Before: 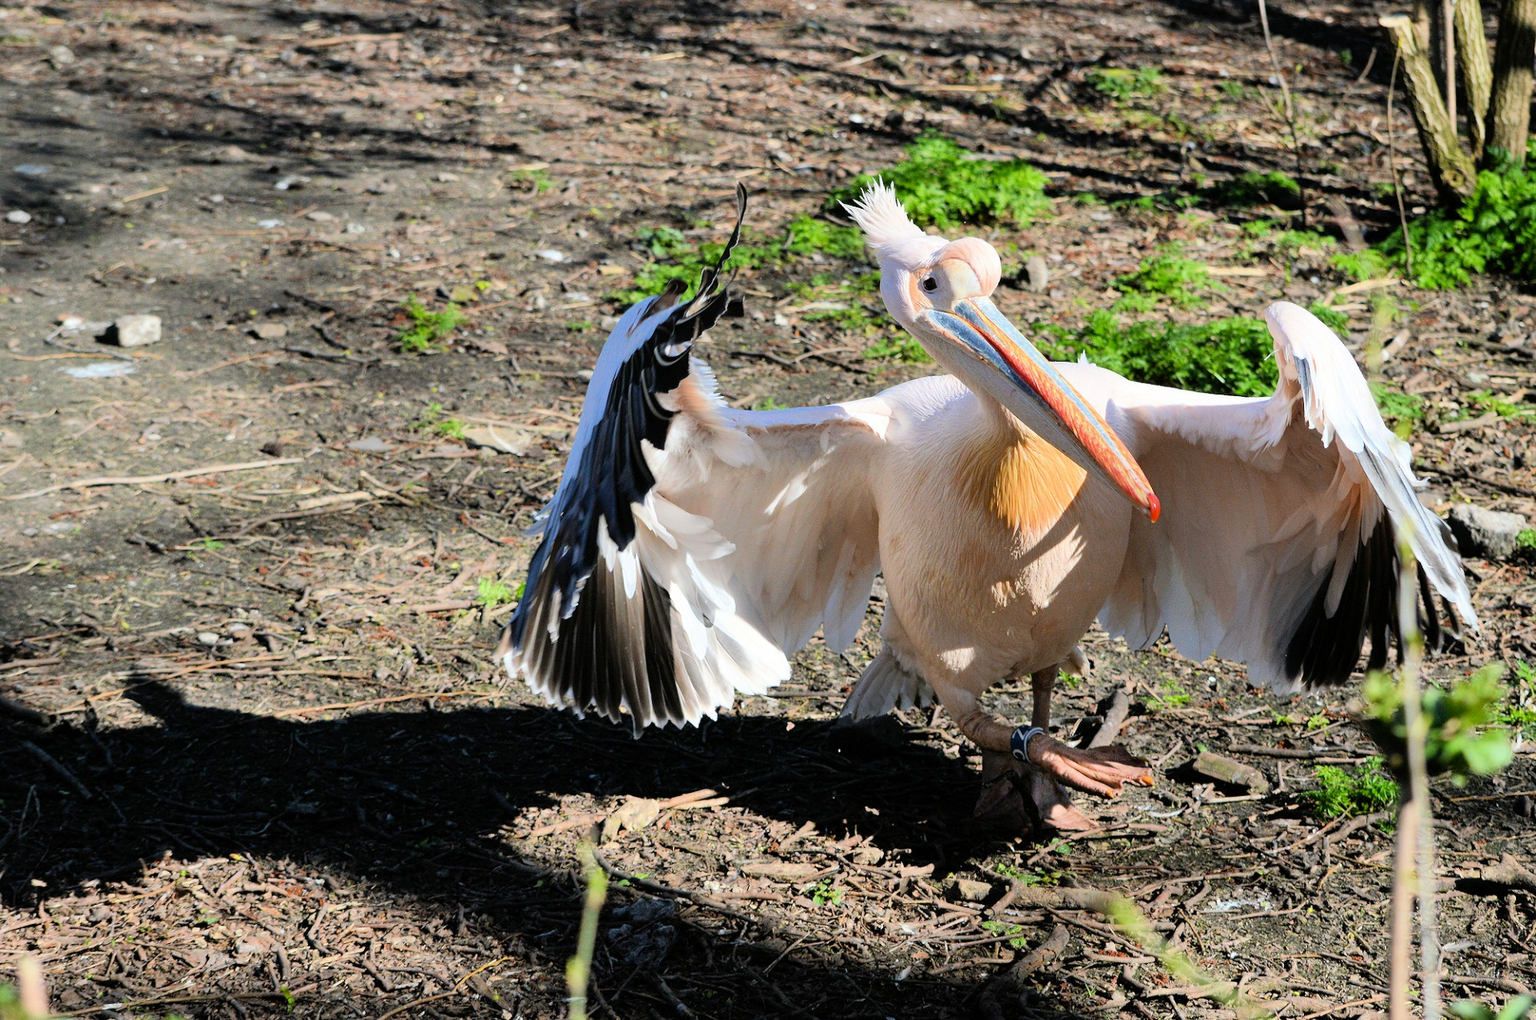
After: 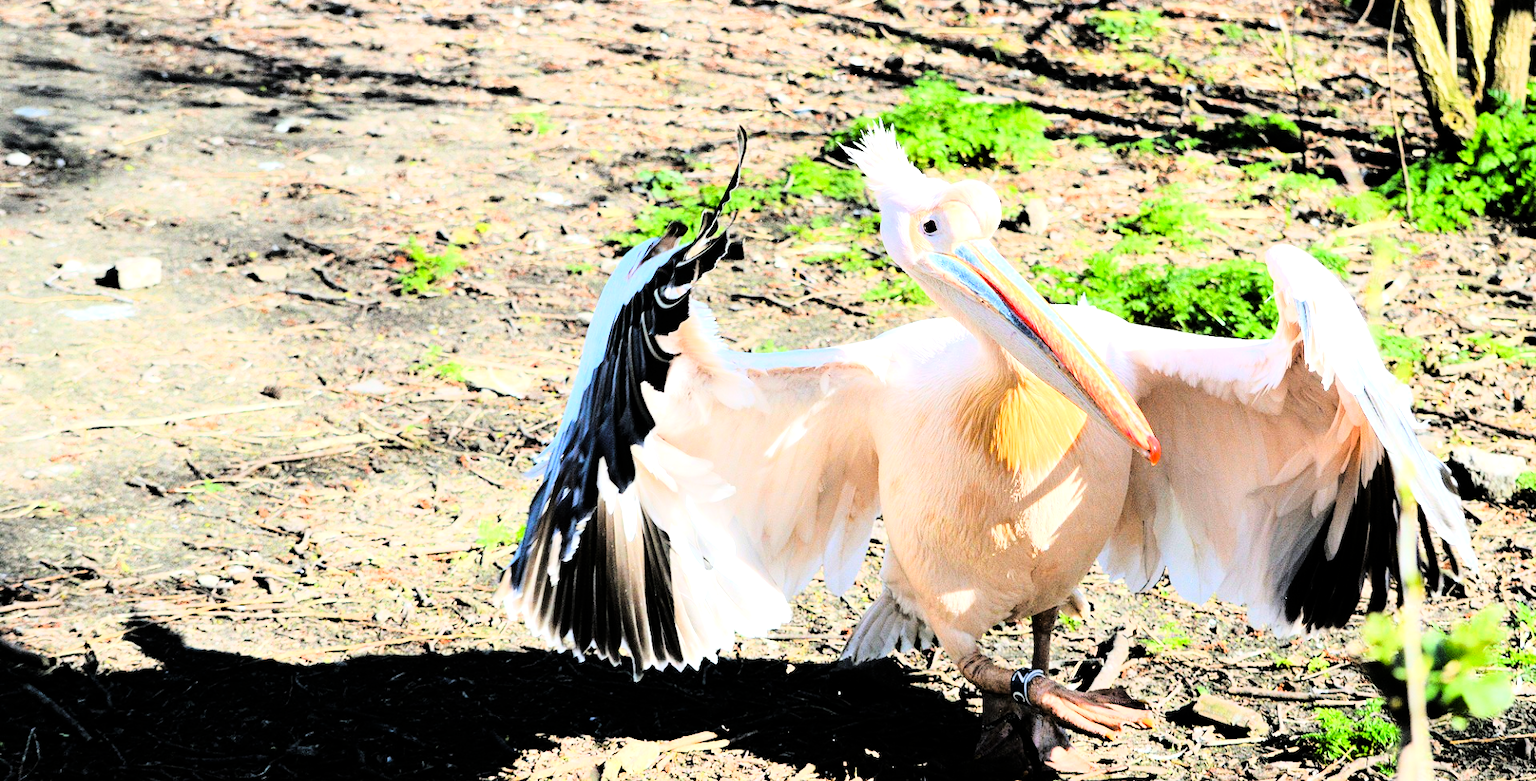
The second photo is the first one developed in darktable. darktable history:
exposure: exposure 0.669 EV, compensate highlight preservation false
crop: top 5.667%, bottom 17.637%
tone curve: curves: ch0 [(0, 0) (0.004, 0) (0.133, 0.071) (0.325, 0.456) (0.832, 0.957) (1, 1)], color space Lab, linked channels, preserve colors none
